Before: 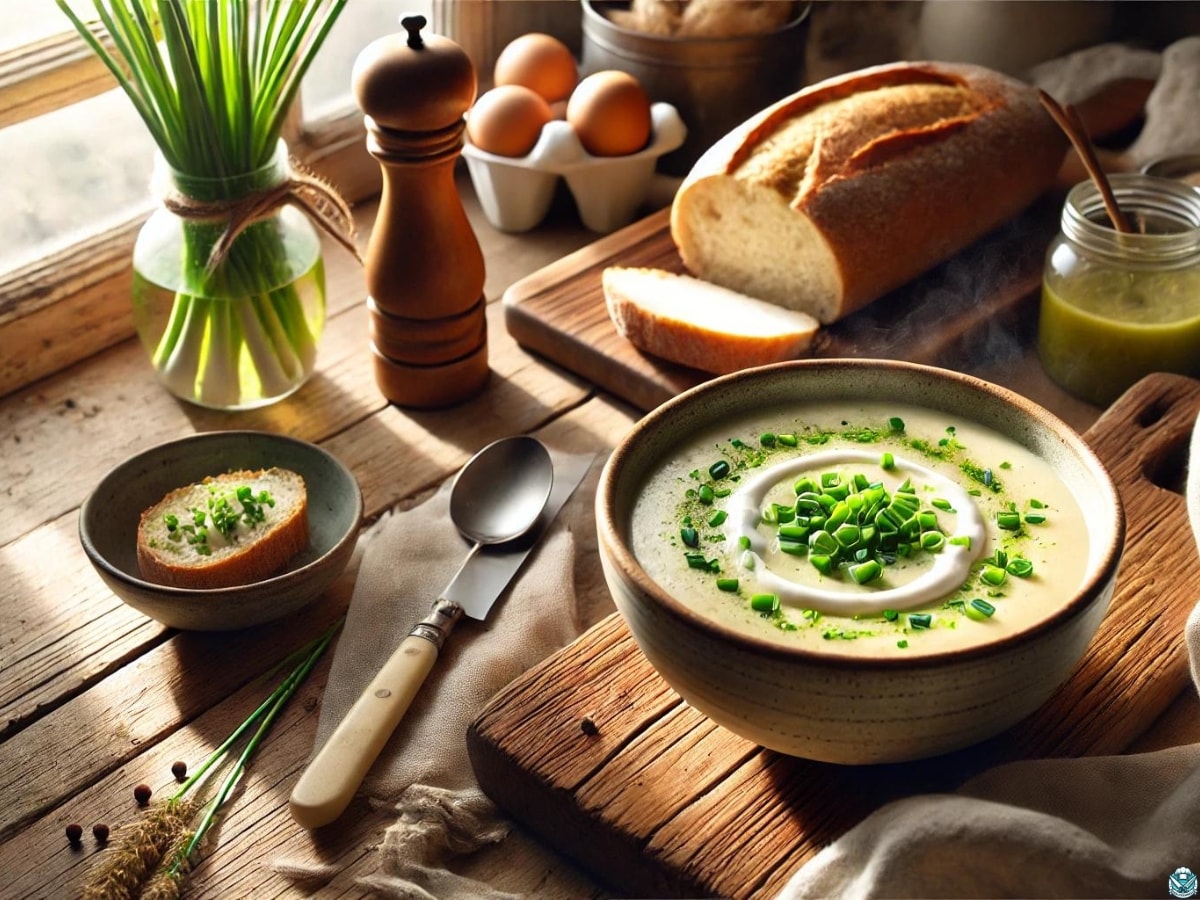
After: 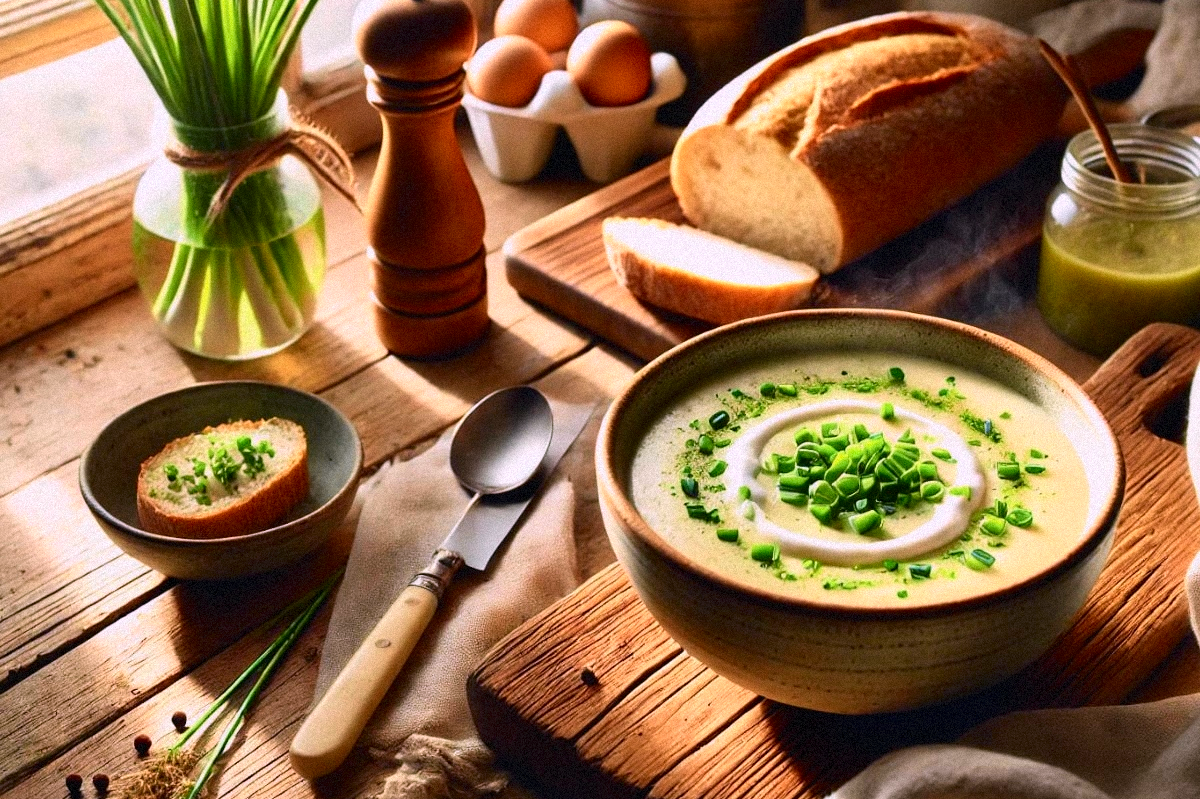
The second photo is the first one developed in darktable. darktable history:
grain: mid-tones bias 0%
crop and rotate: top 5.609%, bottom 5.609%
color contrast: green-magenta contrast 0.81
white balance: red 1.05, blue 1.072
tone curve: curves: ch0 [(0, 0.012) (0.052, 0.04) (0.107, 0.086) (0.269, 0.266) (0.471, 0.503) (0.731, 0.771) (0.921, 0.909) (0.999, 0.951)]; ch1 [(0, 0) (0.339, 0.298) (0.402, 0.363) (0.444, 0.415) (0.485, 0.469) (0.494, 0.493) (0.504, 0.501) (0.525, 0.534) (0.555, 0.593) (0.594, 0.648) (1, 1)]; ch2 [(0, 0) (0.48, 0.48) (0.504, 0.5) (0.535, 0.557) (0.581, 0.623) (0.649, 0.683) (0.824, 0.815) (1, 1)], color space Lab, independent channels, preserve colors none
